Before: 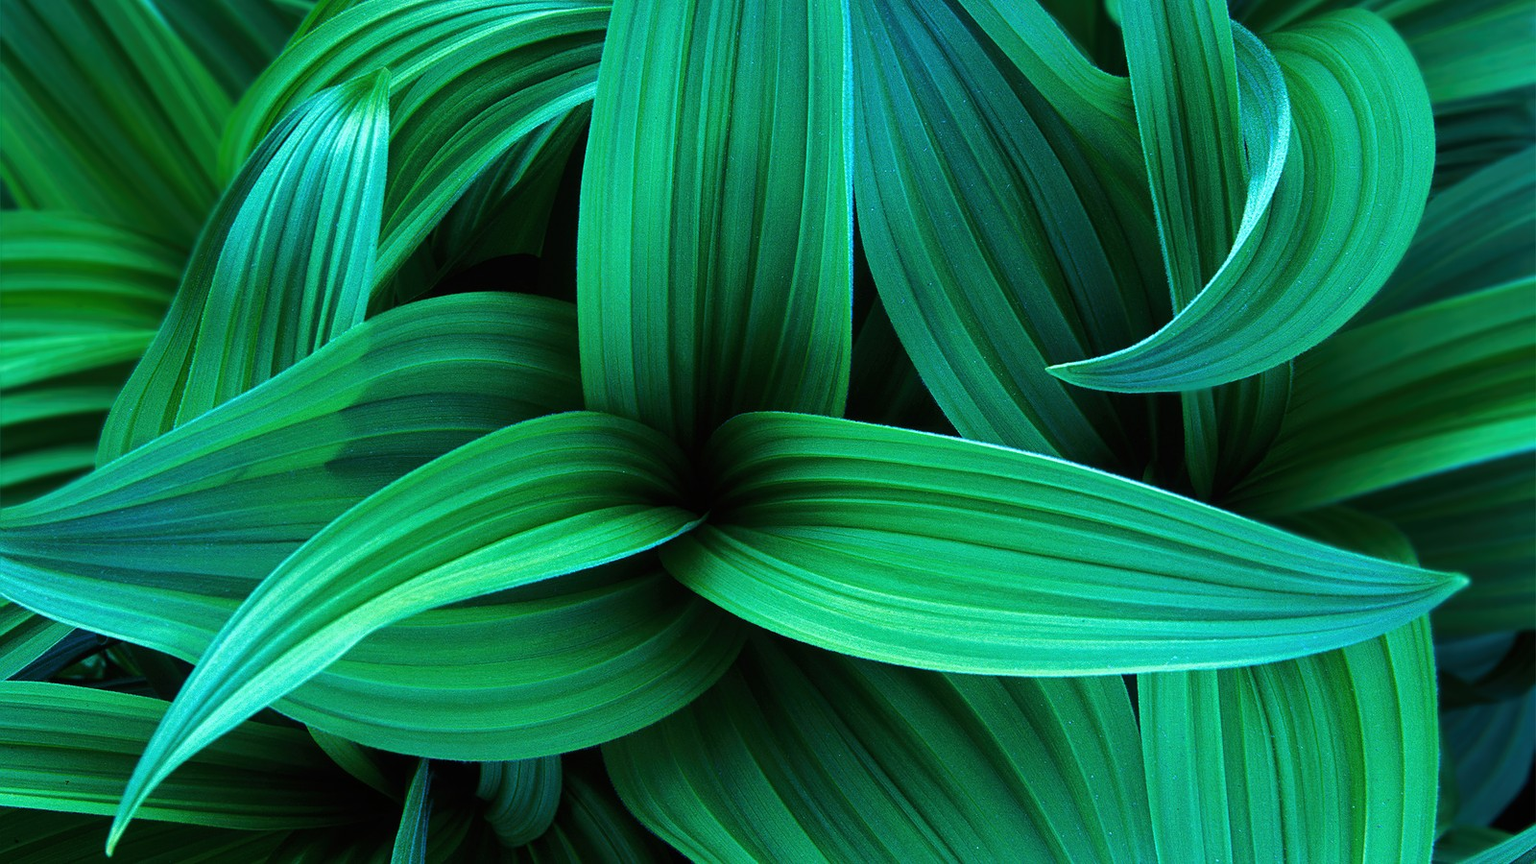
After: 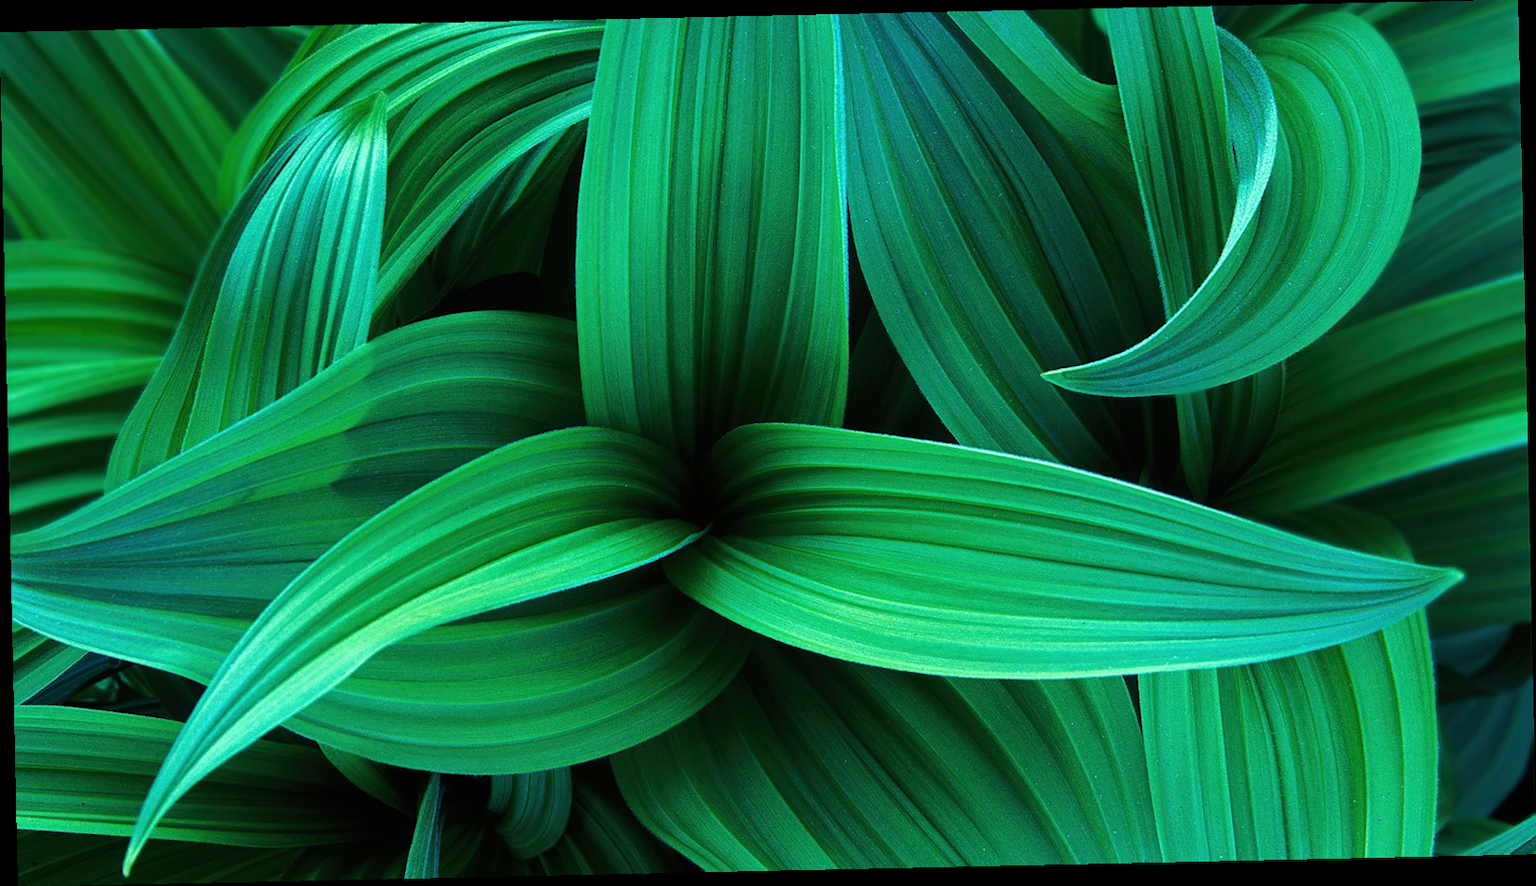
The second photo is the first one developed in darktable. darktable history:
rotate and perspective: rotation -1.24°, automatic cropping off
white balance: red 1.029, blue 0.92
